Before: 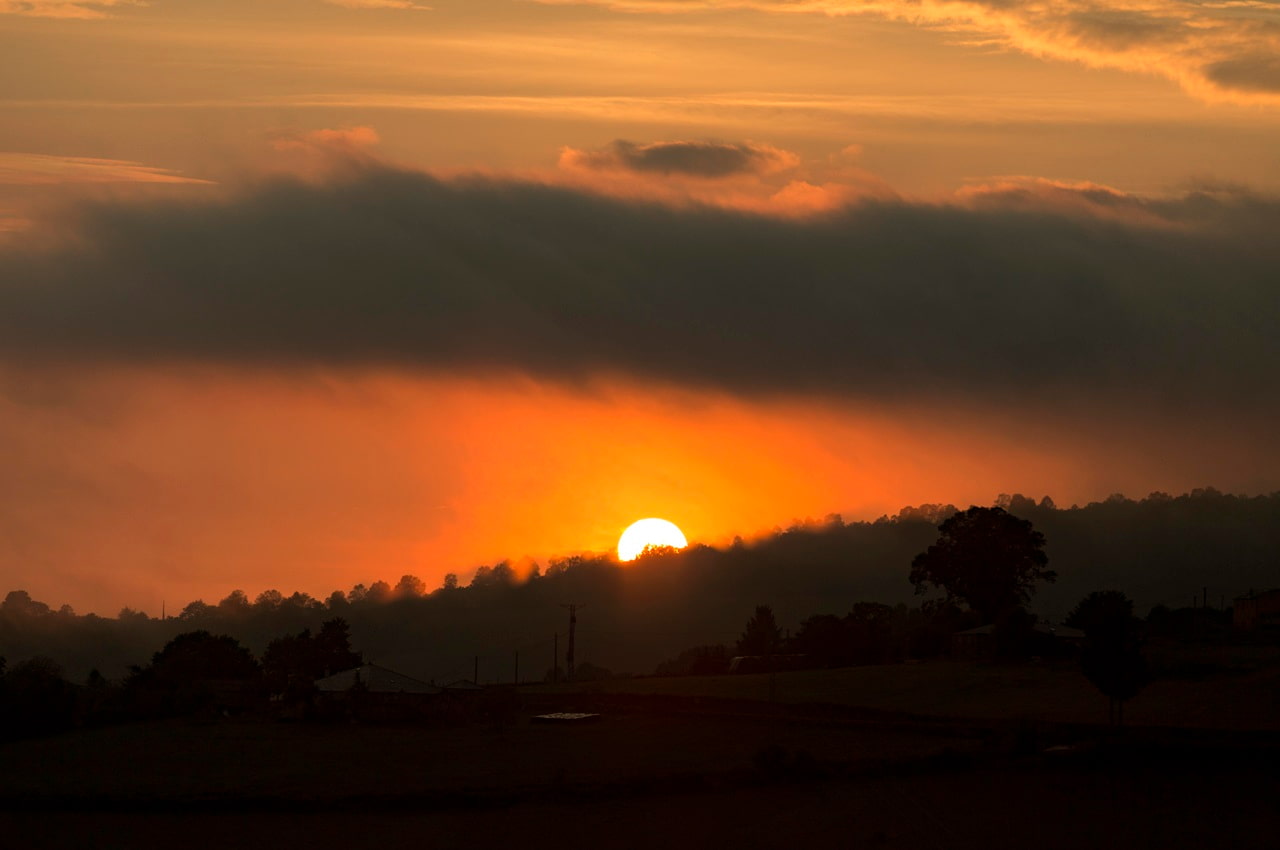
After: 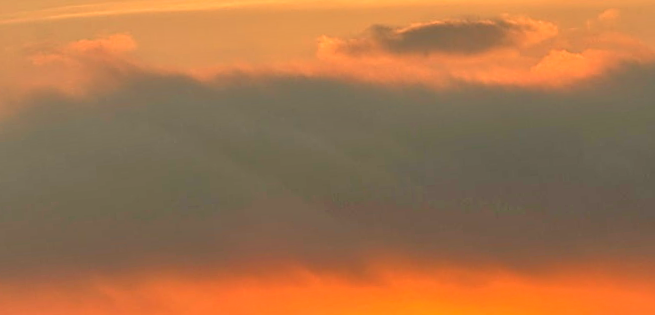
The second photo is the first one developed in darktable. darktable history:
sharpen: on, module defaults
tone equalizer: -8 EV 2 EV, -7 EV 2 EV, -6 EV 2 EV, -5 EV 2 EV, -4 EV 2 EV, -3 EV 1.5 EV, -2 EV 1 EV, -1 EV 0.5 EV
crop: left 15.306%, top 9.065%, right 30.789%, bottom 48.638%
rotate and perspective: rotation -5°, crop left 0.05, crop right 0.952, crop top 0.11, crop bottom 0.89
